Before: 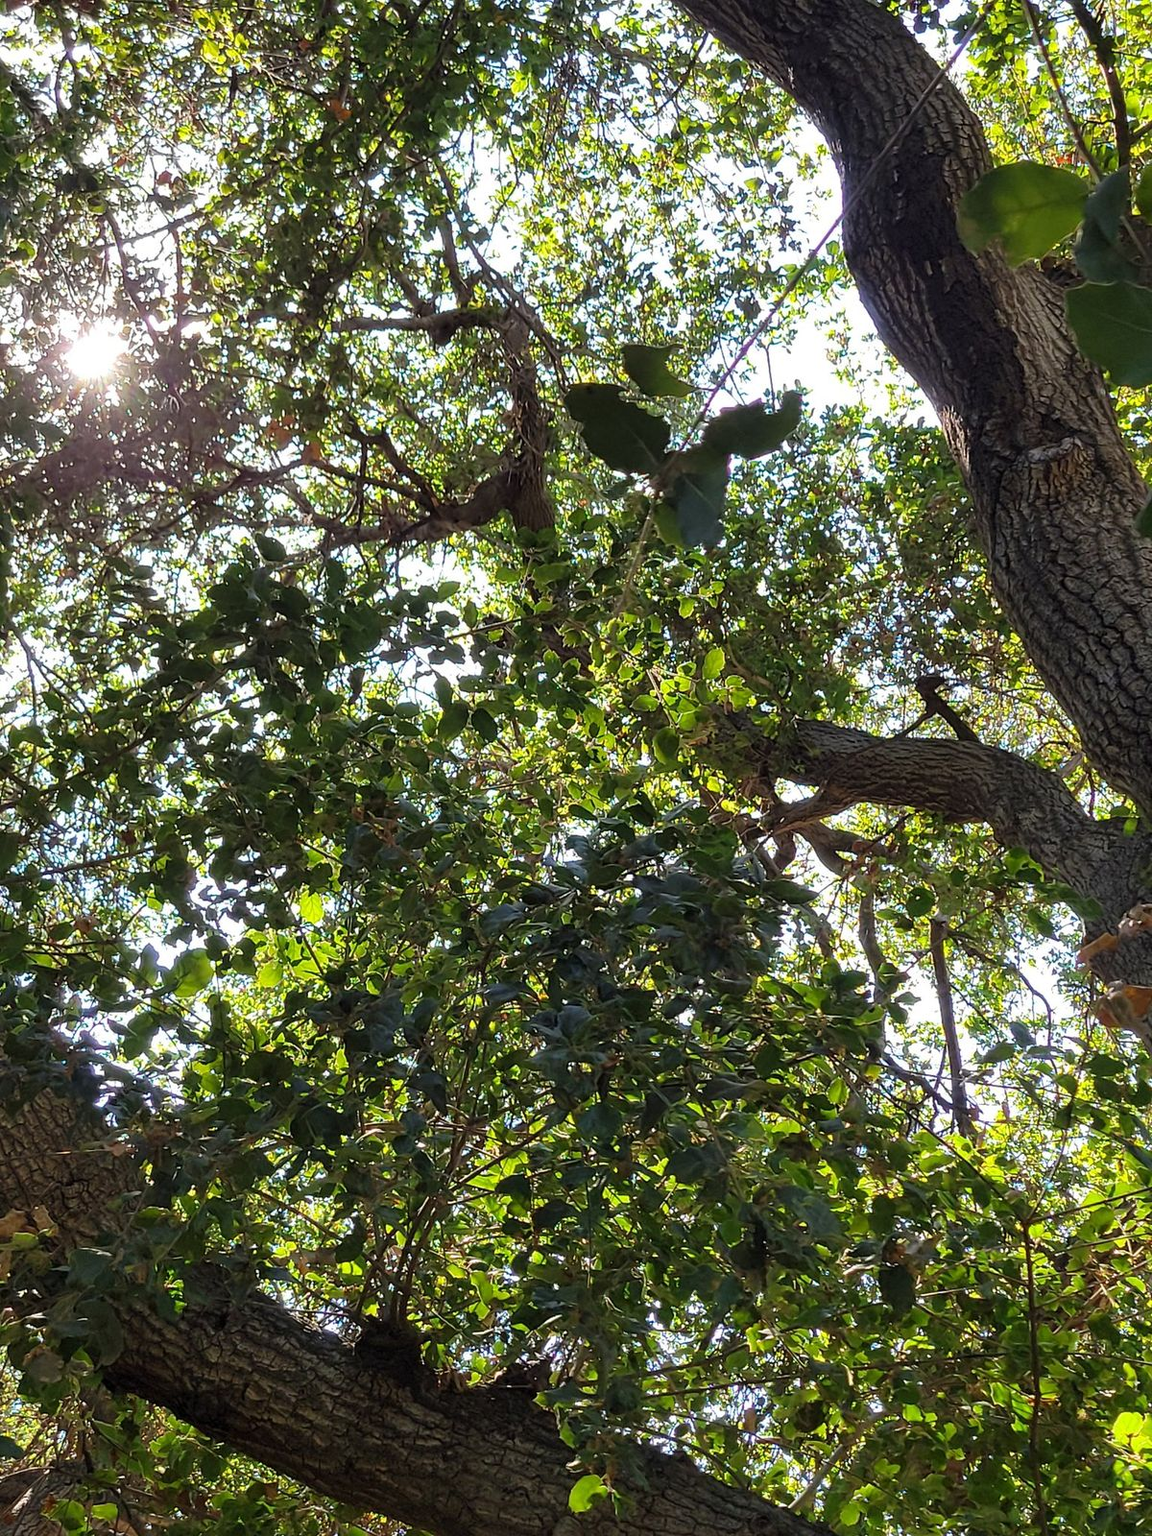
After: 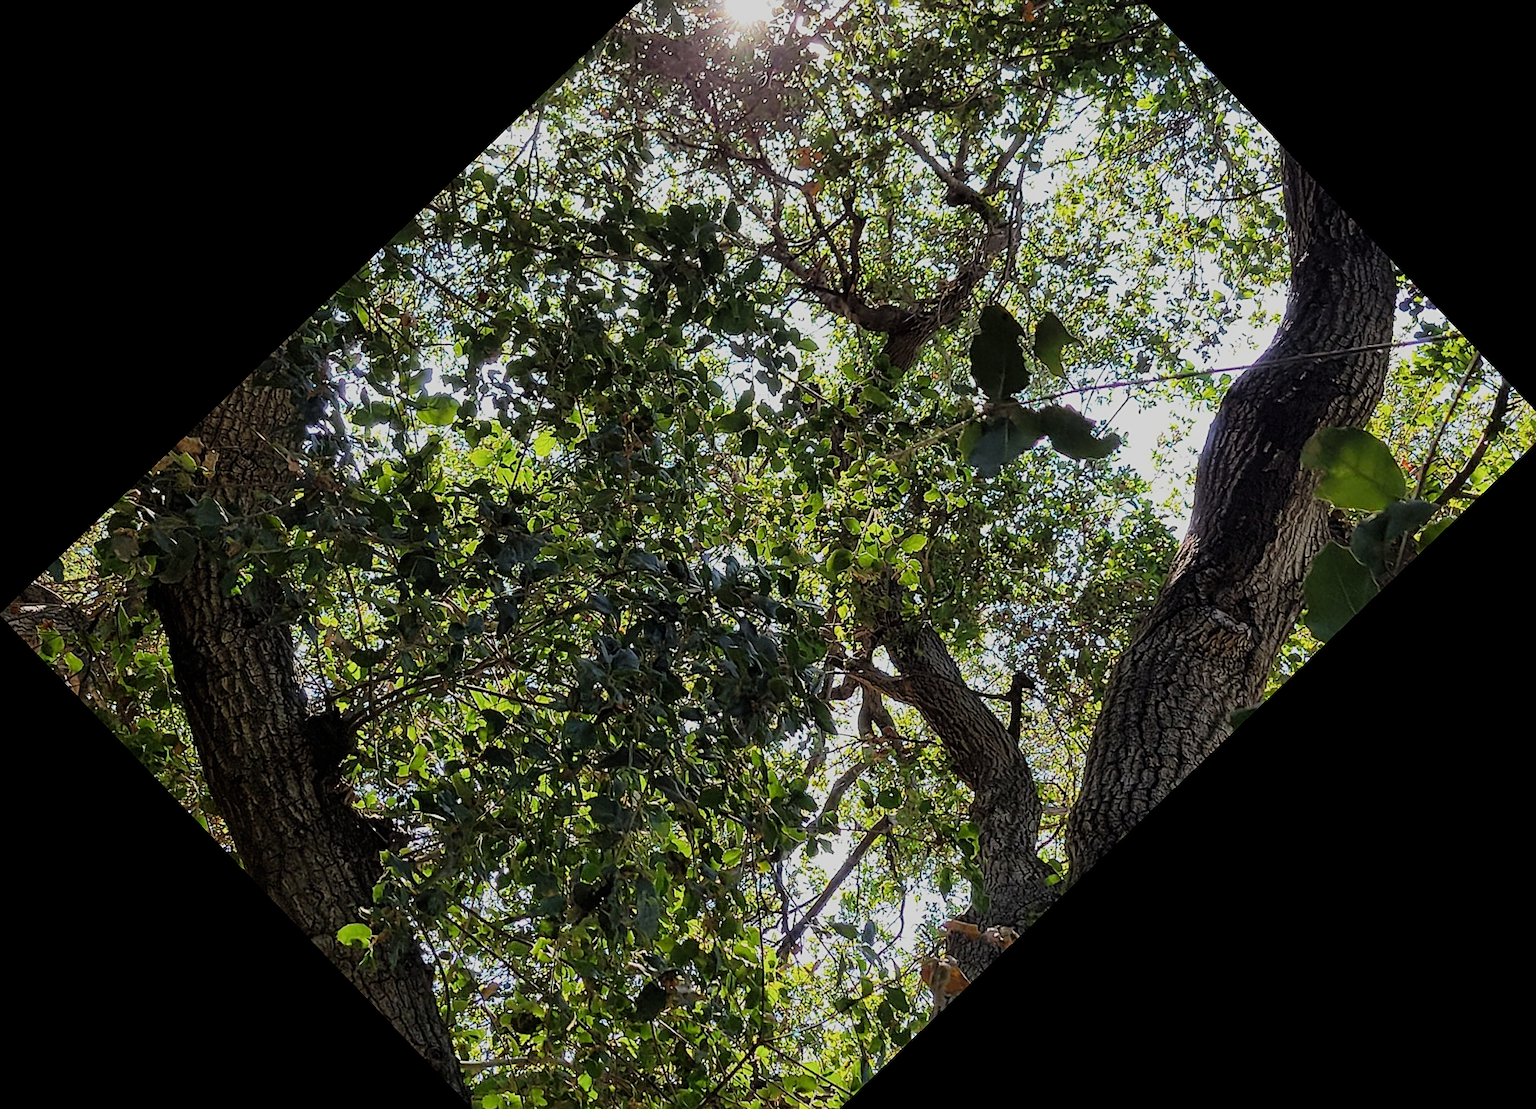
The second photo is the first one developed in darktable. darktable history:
filmic rgb: black relative exposure -7.65 EV, white relative exposure 4.56 EV, hardness 3.61
crop and rotate: angle -46.26°, top 16.234%, right 0.912%, bottom 11.704%
sharpen: on, module defaults
